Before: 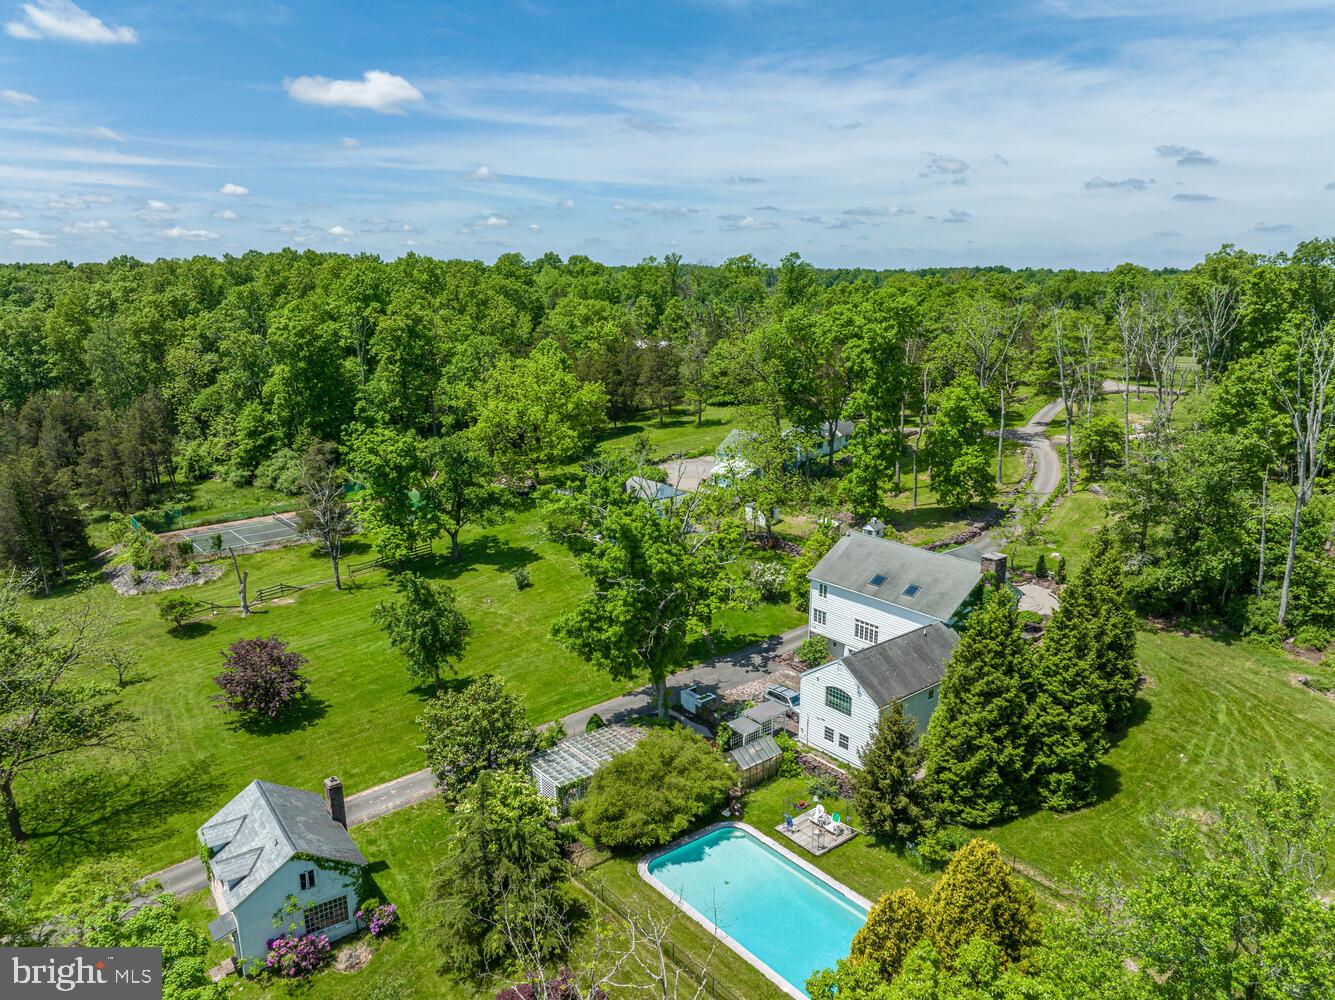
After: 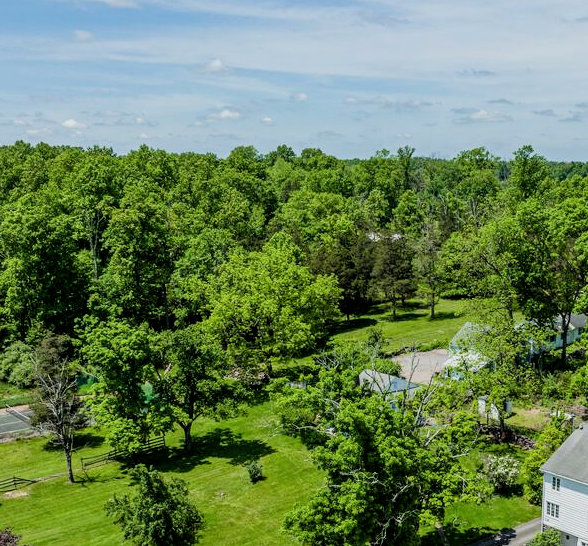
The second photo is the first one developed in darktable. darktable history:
filmic rgb: black relative exposure -5.12 EV, white relative exposure 3.53 EV, hardness 3.18, contrast 1.193, highlights saturation mix -48.76%
crop: left 20.005%, top 10.752%, right 35.91%, bottom 34.624%
